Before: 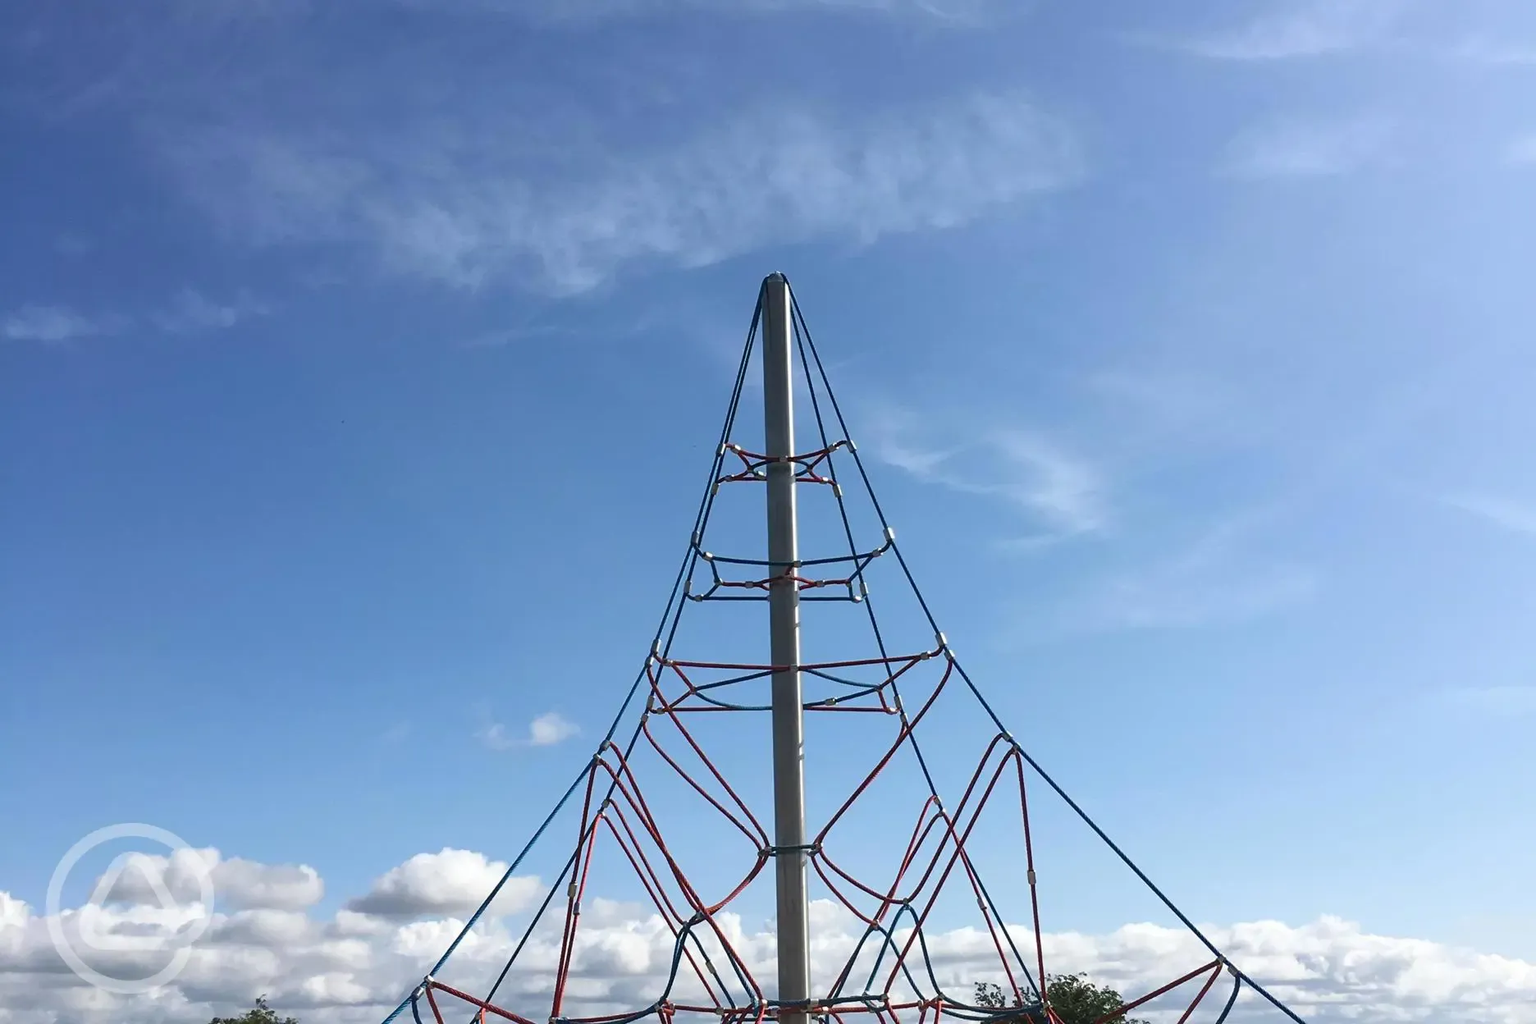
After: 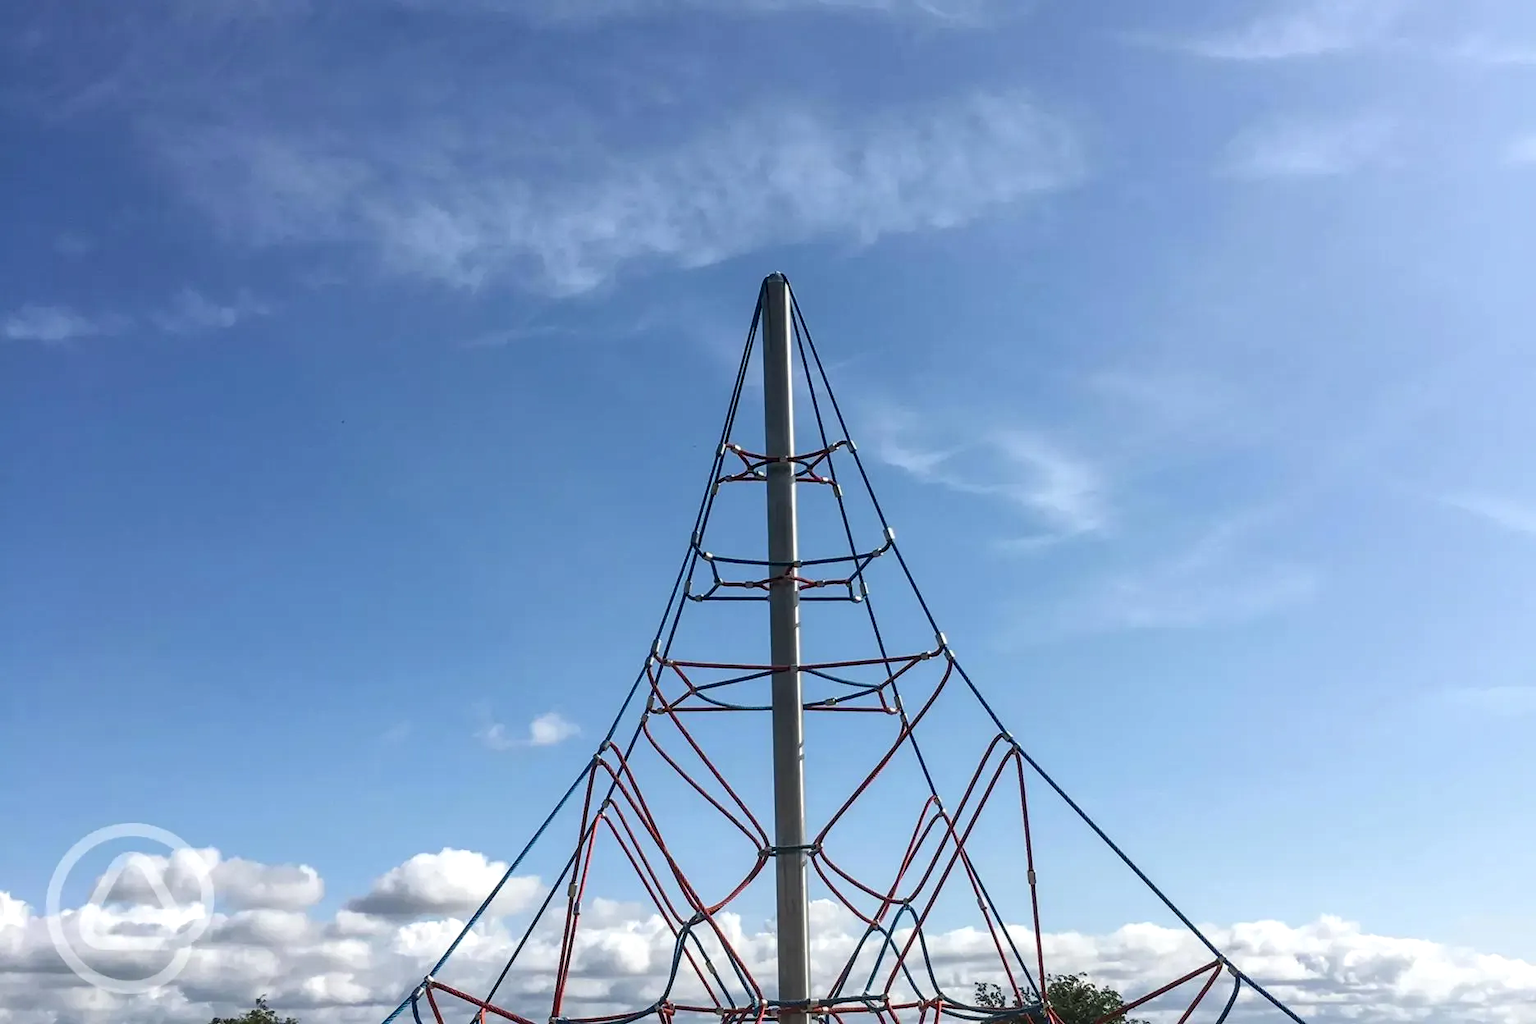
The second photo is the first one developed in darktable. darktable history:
local contrast: detail 130%
exposure: exposure 0.018 EV, compensate highlight preservation false
